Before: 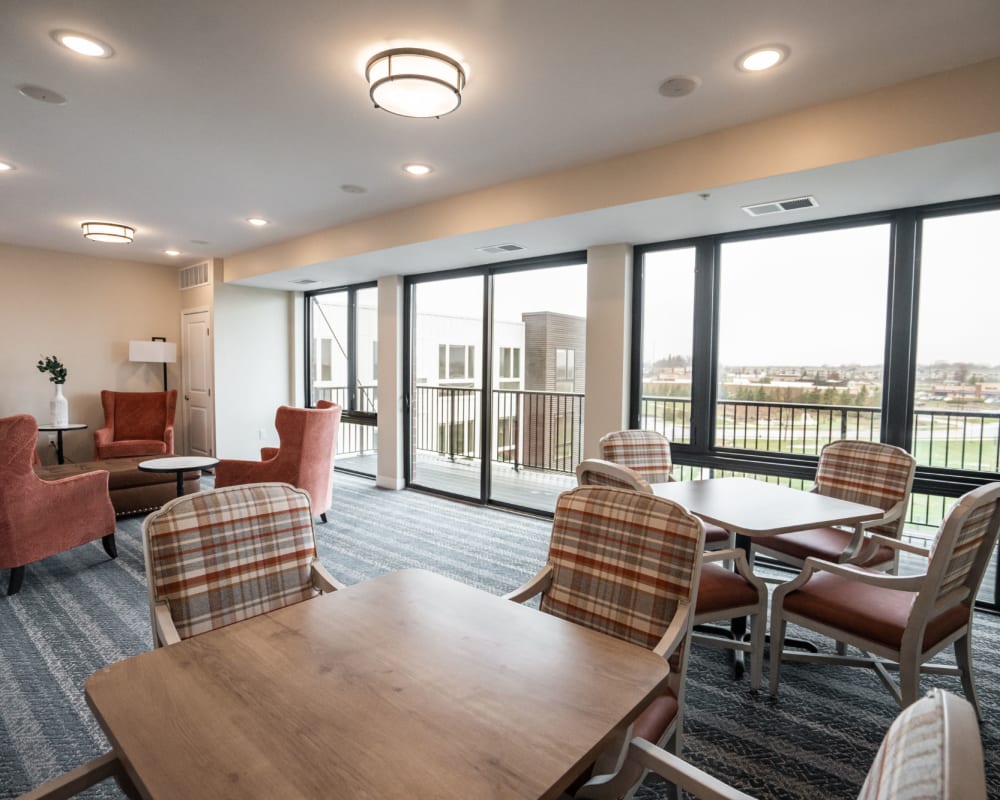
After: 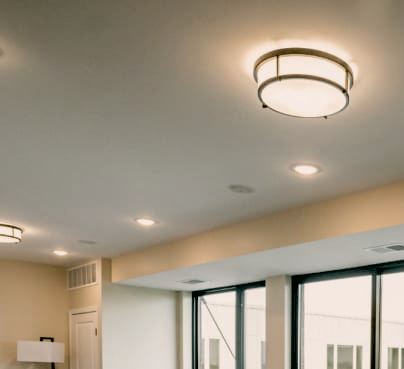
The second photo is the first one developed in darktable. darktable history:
crop and rotate: left 11.287%, top 0.088%, right 48.264%, bottom 53.744%
color correction: highlights a* 4.4, highlights b* 4.97, shadows a* -8.31, shadows b* 4.79
exposure: black level correction 0.044, exposure -0.229 EV, compensate highlight preservation false
